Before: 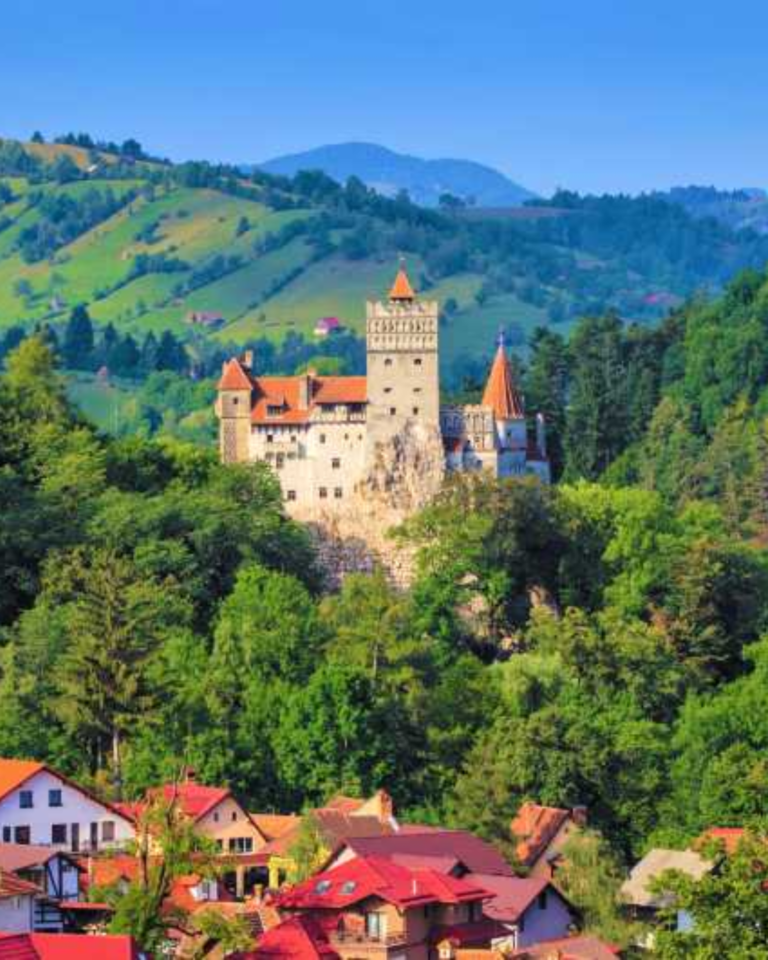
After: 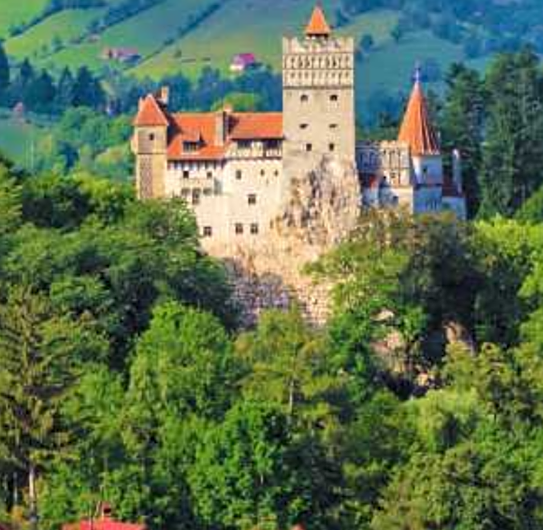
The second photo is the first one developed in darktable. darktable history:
shadows and highlights: shadows 18.95, highlights -84.87, soften with gaussian
sharpen: amount 0.49
crop: left 11.04%, top 27.541%, right 18.231%, bottom 17.209%
